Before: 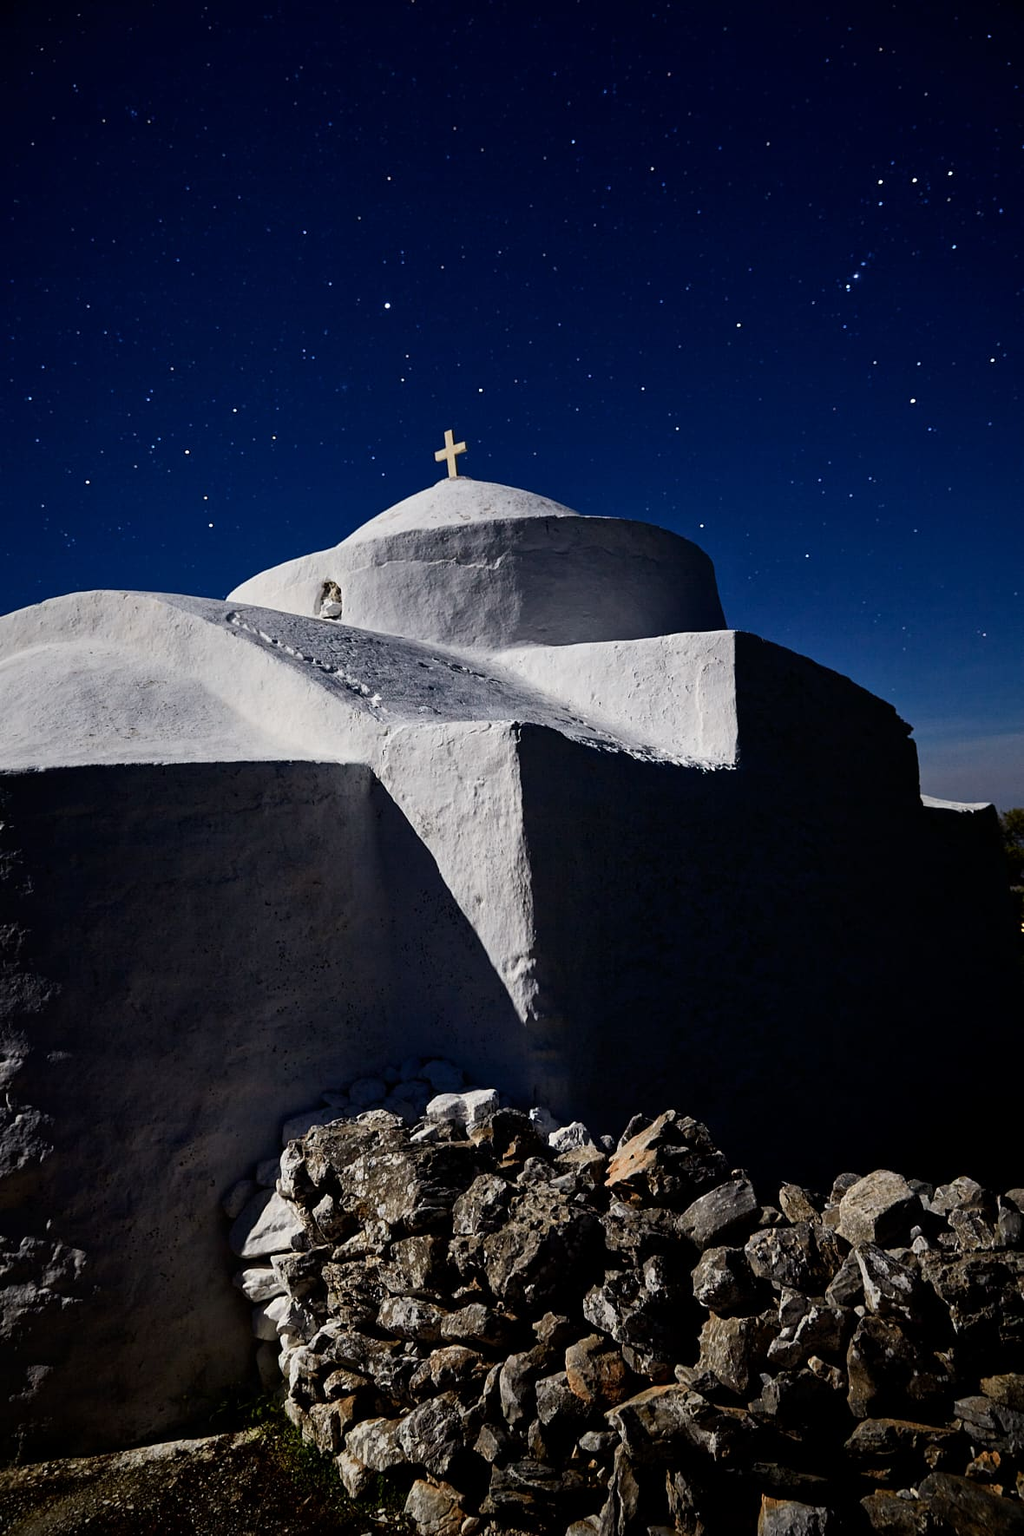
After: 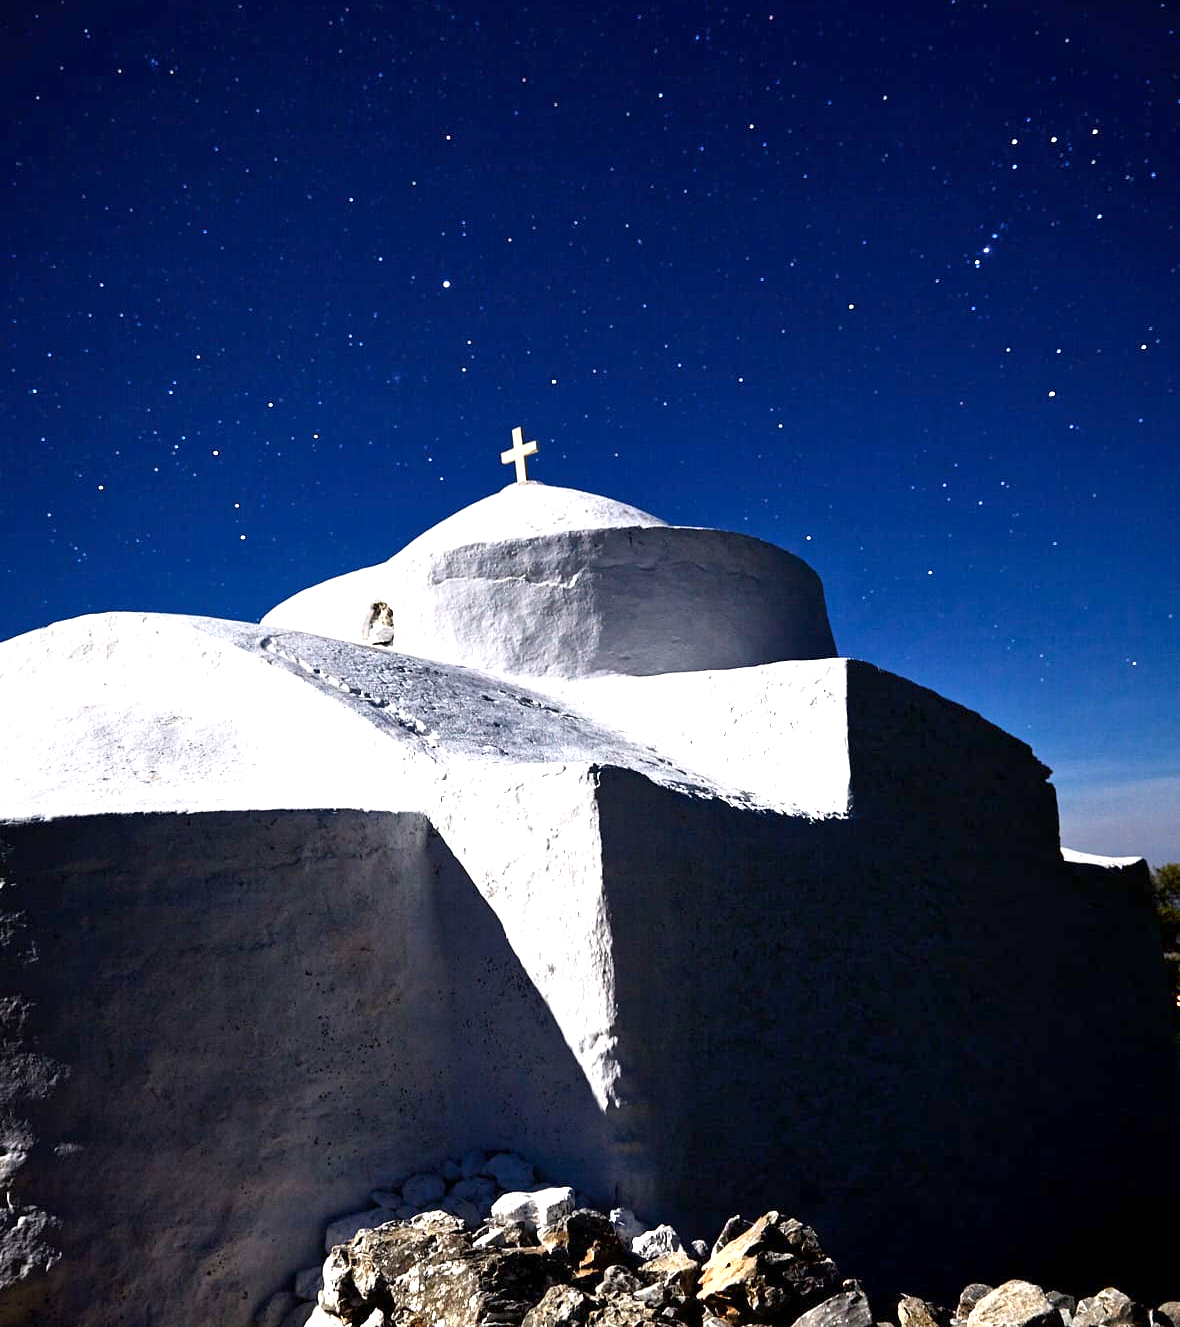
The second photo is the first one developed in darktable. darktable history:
exposure: exposure 1.5 EV, compensate highlight preservation false
crop: top 3.857%, bottom 21.132%
